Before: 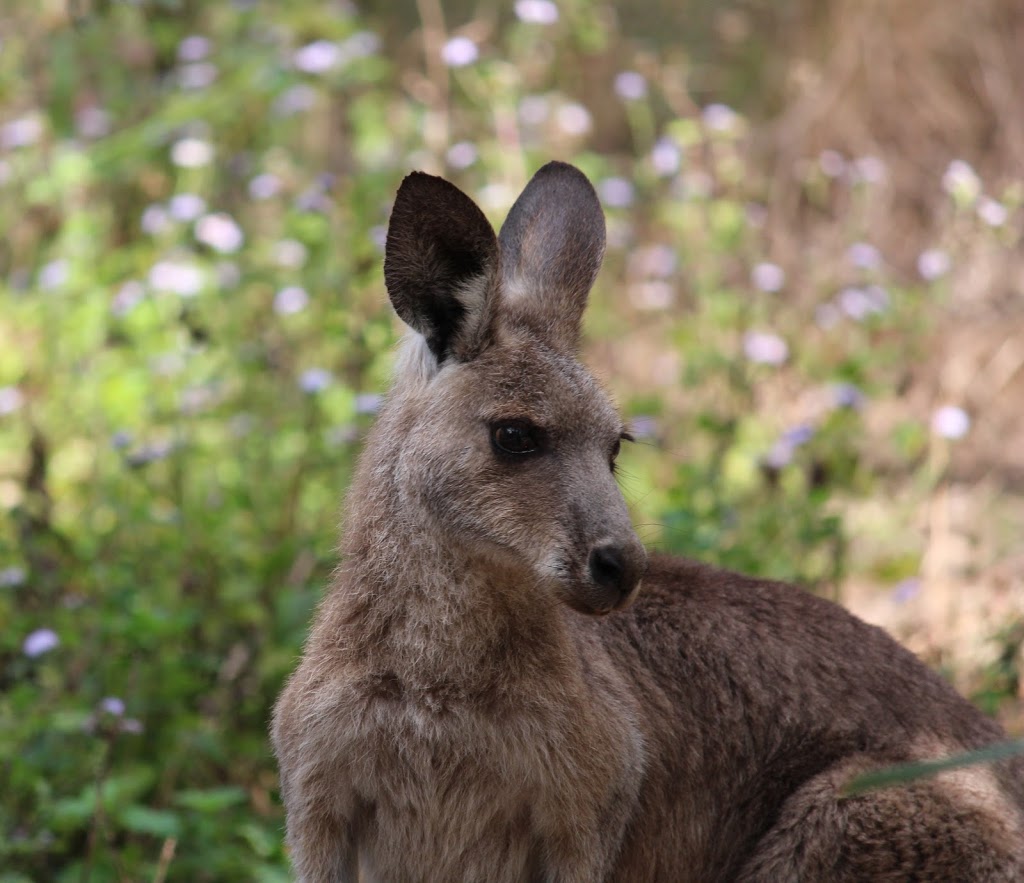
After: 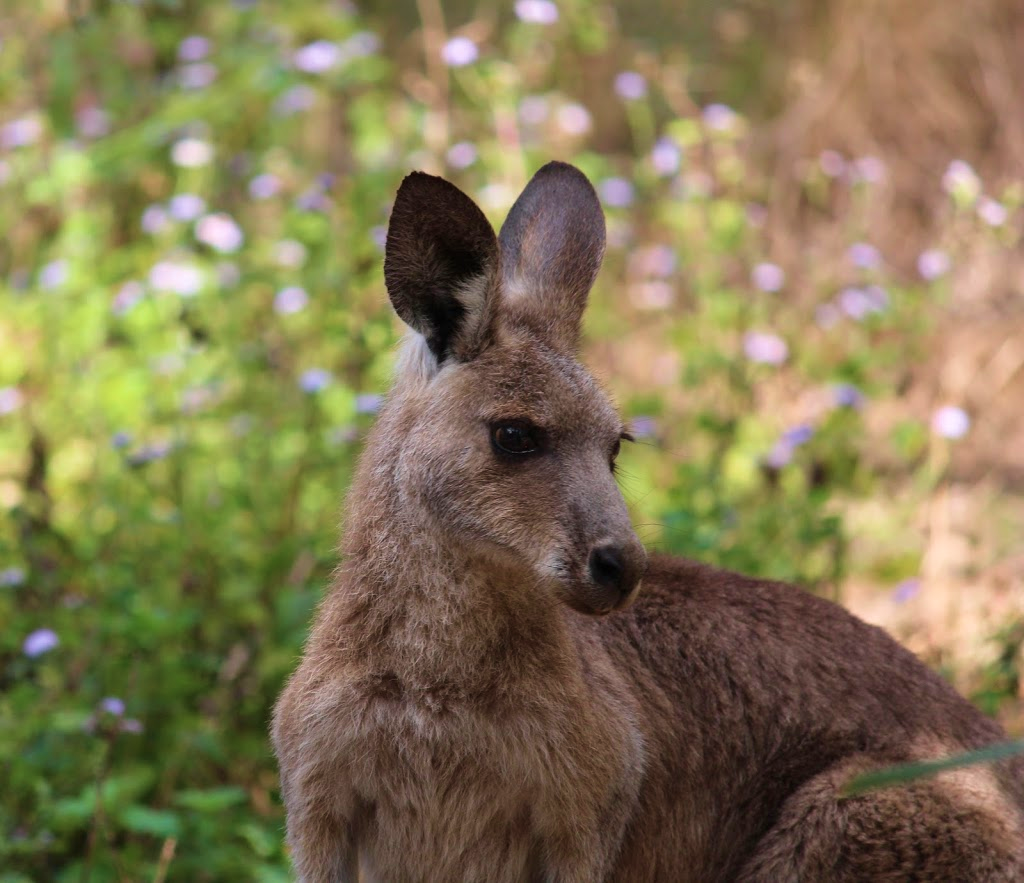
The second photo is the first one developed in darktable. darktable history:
velvia: strength 44.43%
